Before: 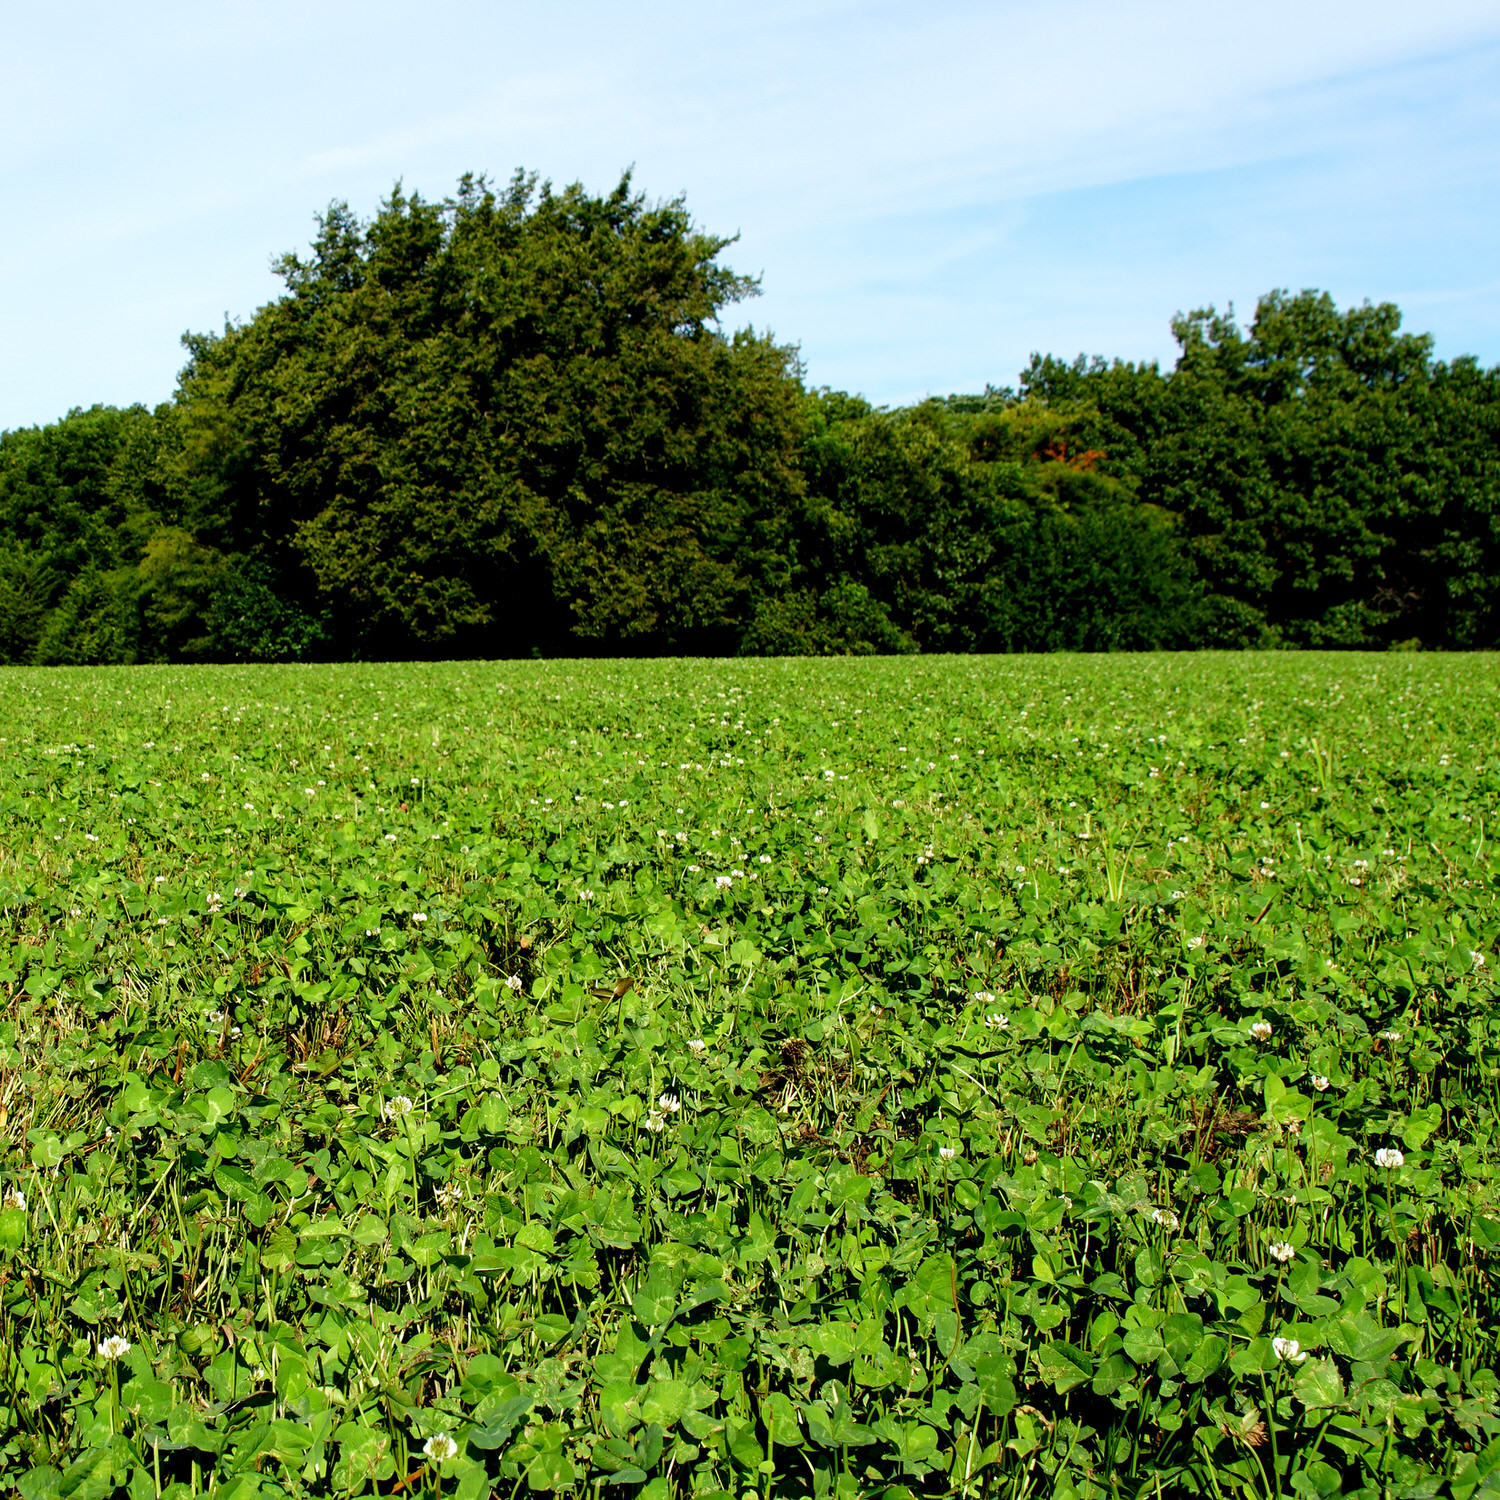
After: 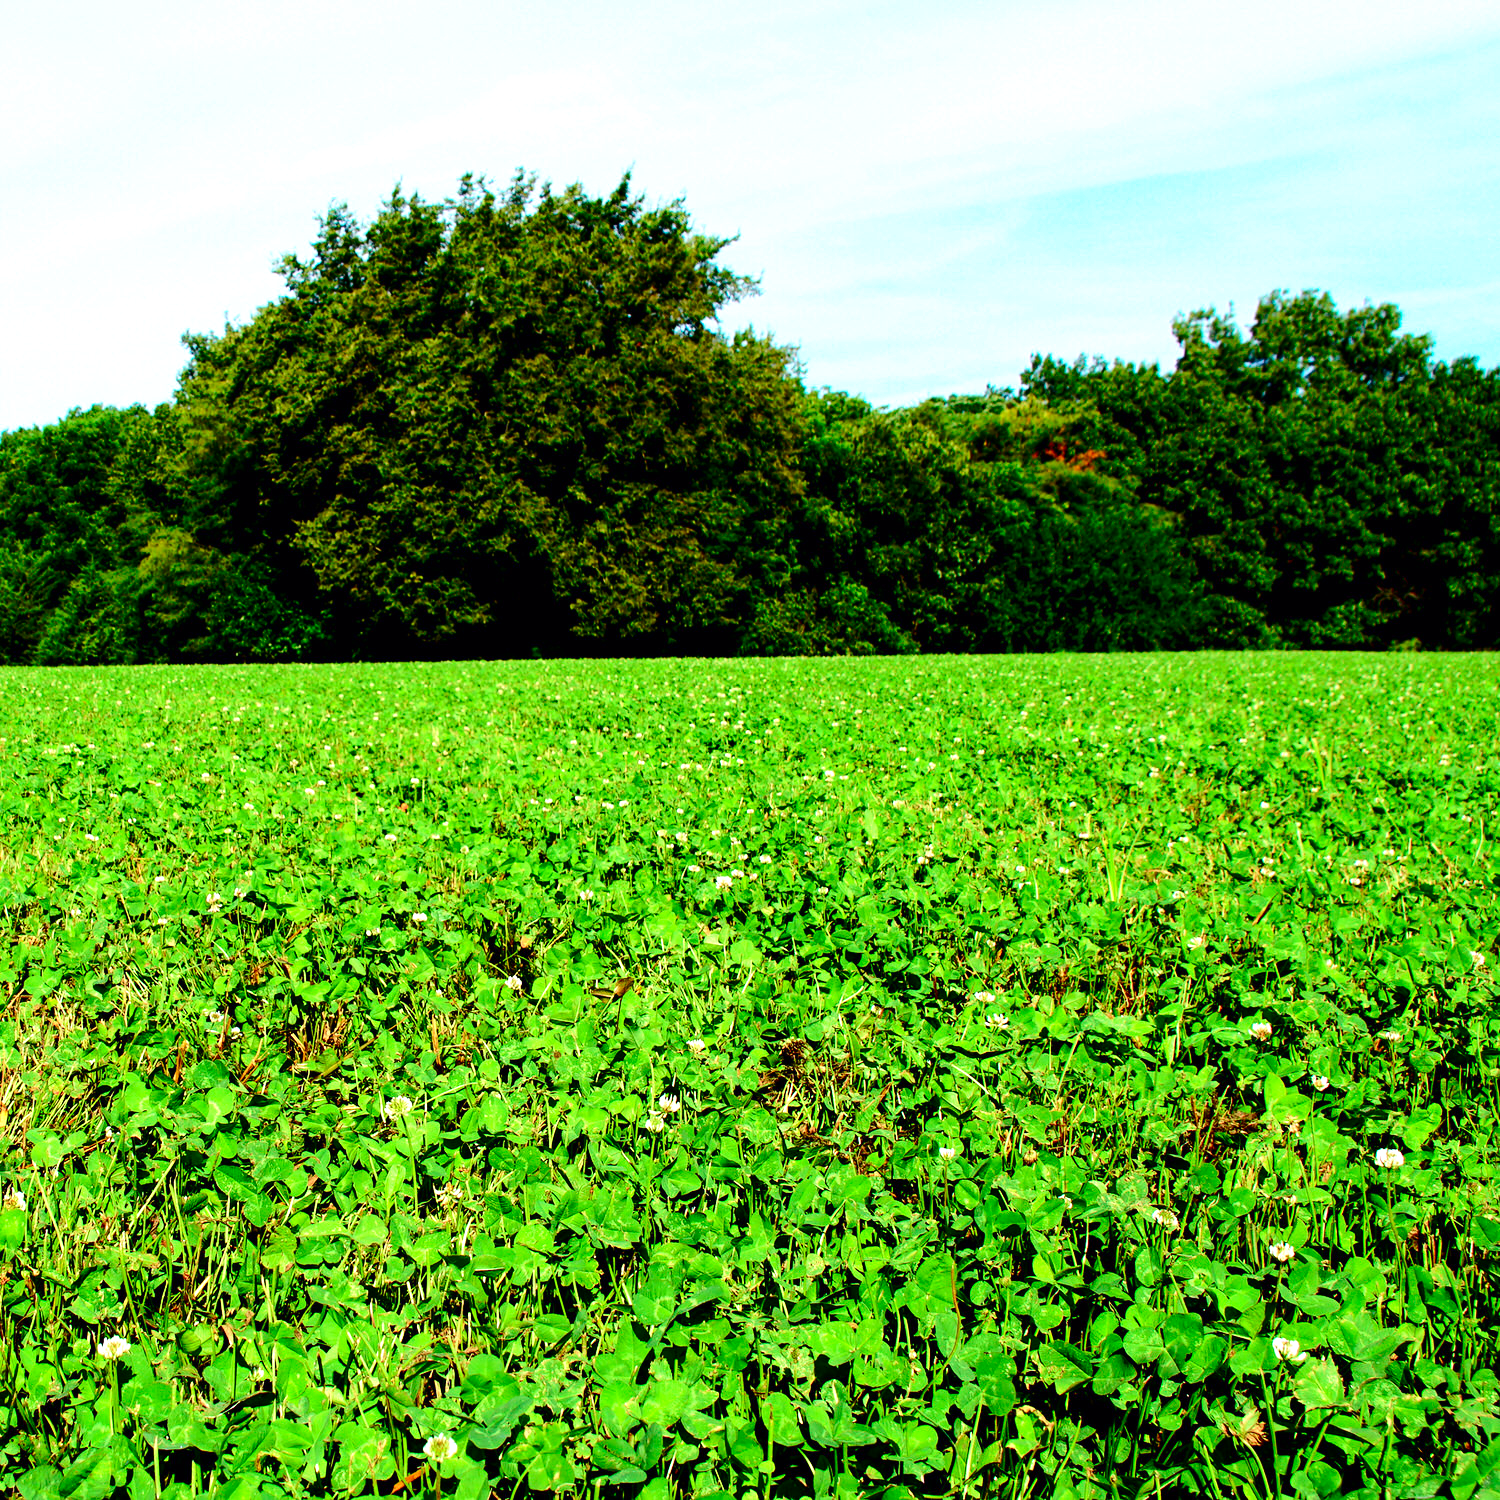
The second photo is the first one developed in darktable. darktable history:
exposure: black level correction 0, exposure 0.59 EV, compensate highlight preservation false
tone curve: curves: ch0 [(0, 0) (0.126, 0.061) (0.338, 0.285) (0.494, 0.518) (0.703, 0.762) (1, 1)]; ch1 [(0, 0) (0.389, 0.313) (0.457, 0.442) (0.5, 0.501) (0.55, 0.578) (1, 1)]; ch2 [(0, 0) (0.44, 0.424) (0.501, 0.499) (0.557, 0.564) (0.613, 0.67) (0.707, 0.746) (1, 1)], color space Lab, independent channels, preserve colors none
